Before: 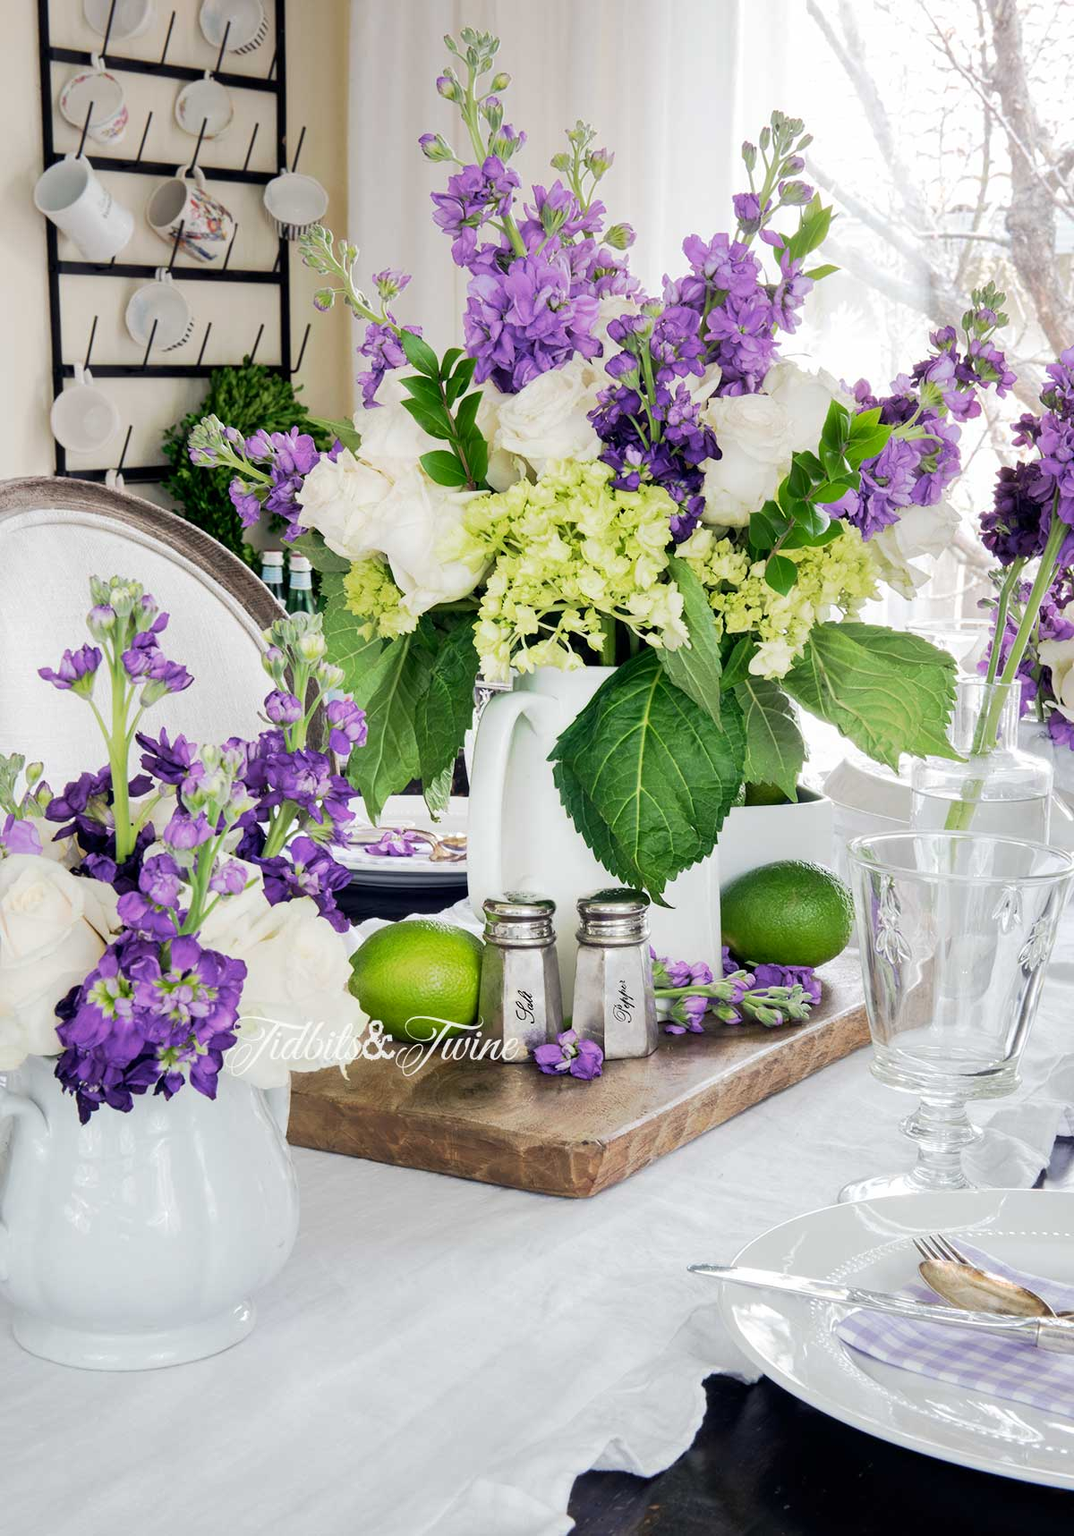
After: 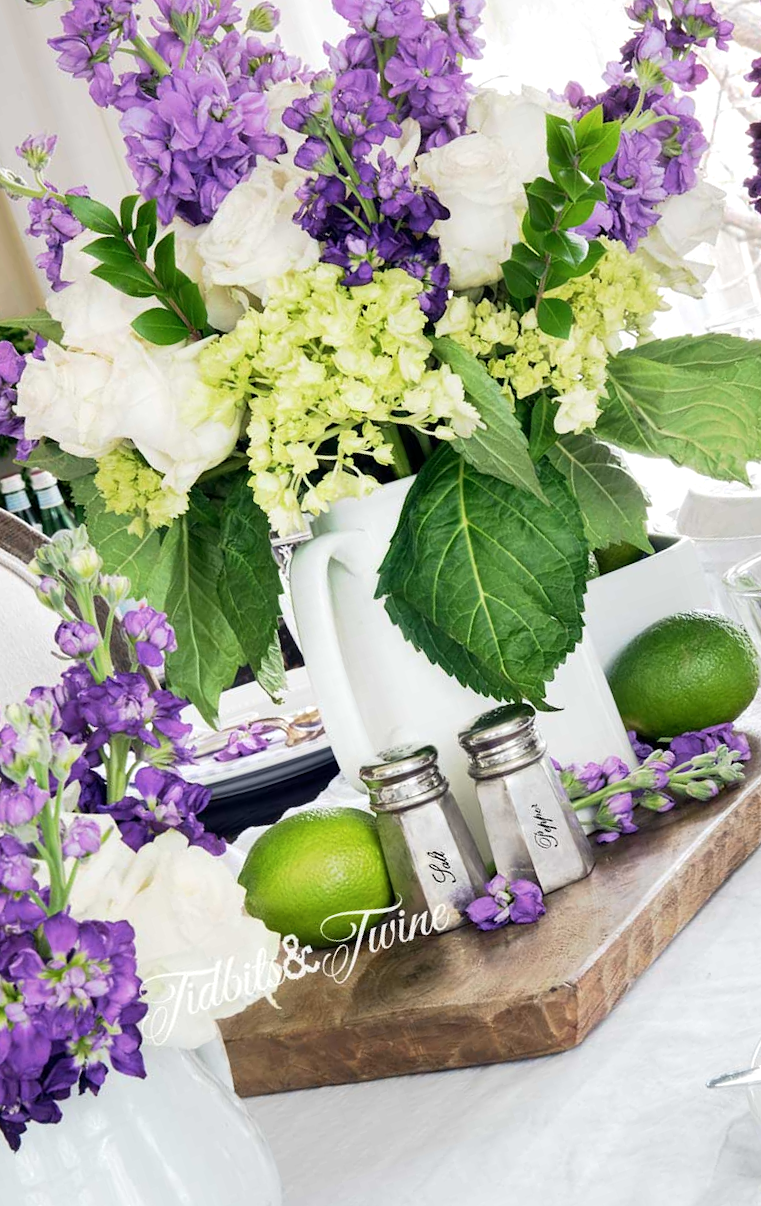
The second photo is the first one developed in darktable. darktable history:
shadows and highlights: shadows -13.04, white point adjustment 3.83, highlights 27.02
crop and rotate: angle 18.84°, left 6.955%, right 3.661%, bottom 1.062%
